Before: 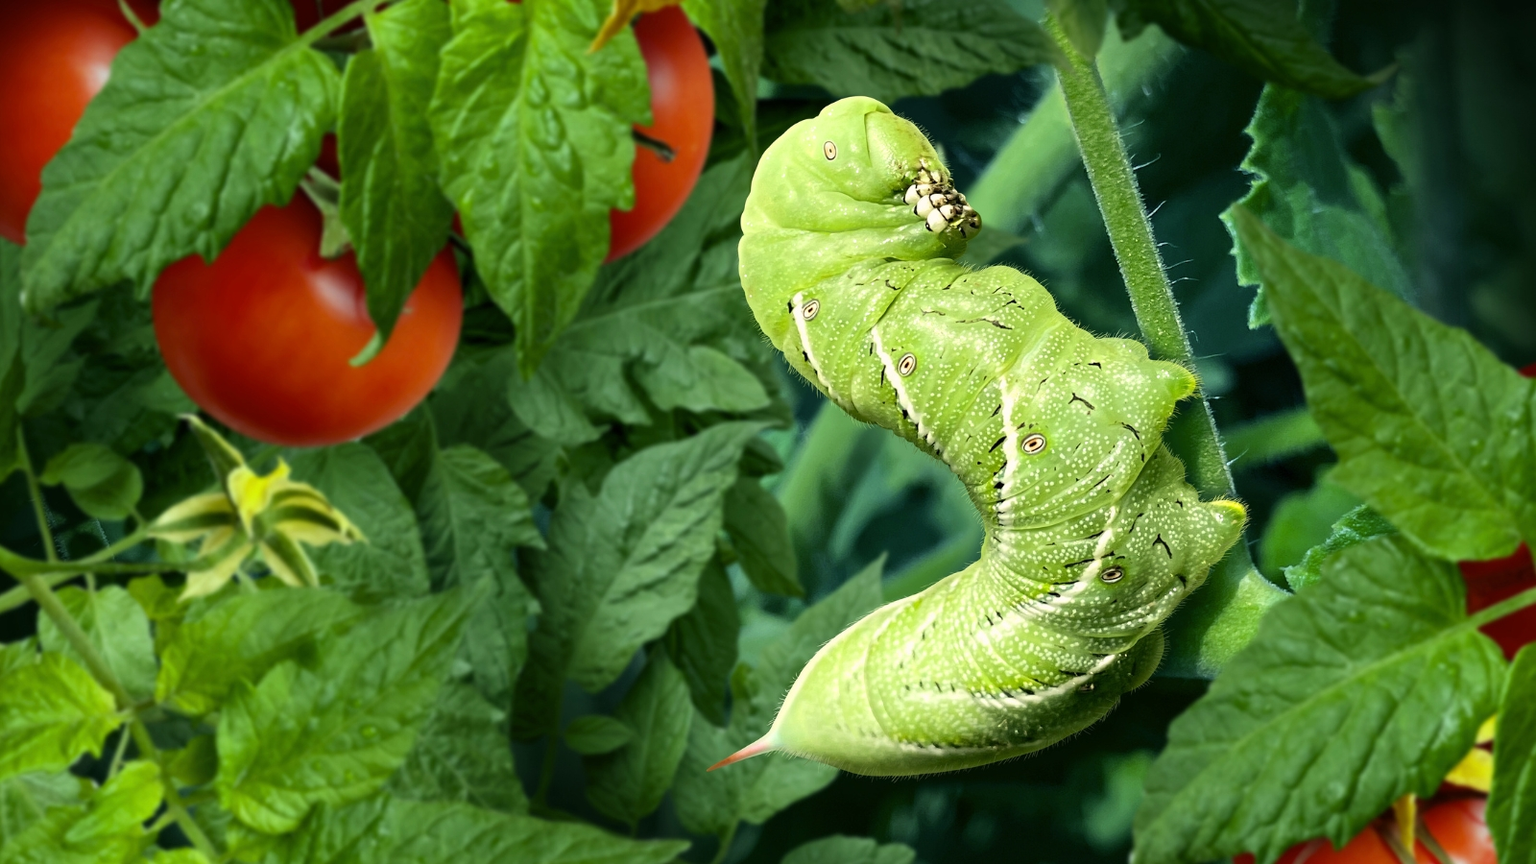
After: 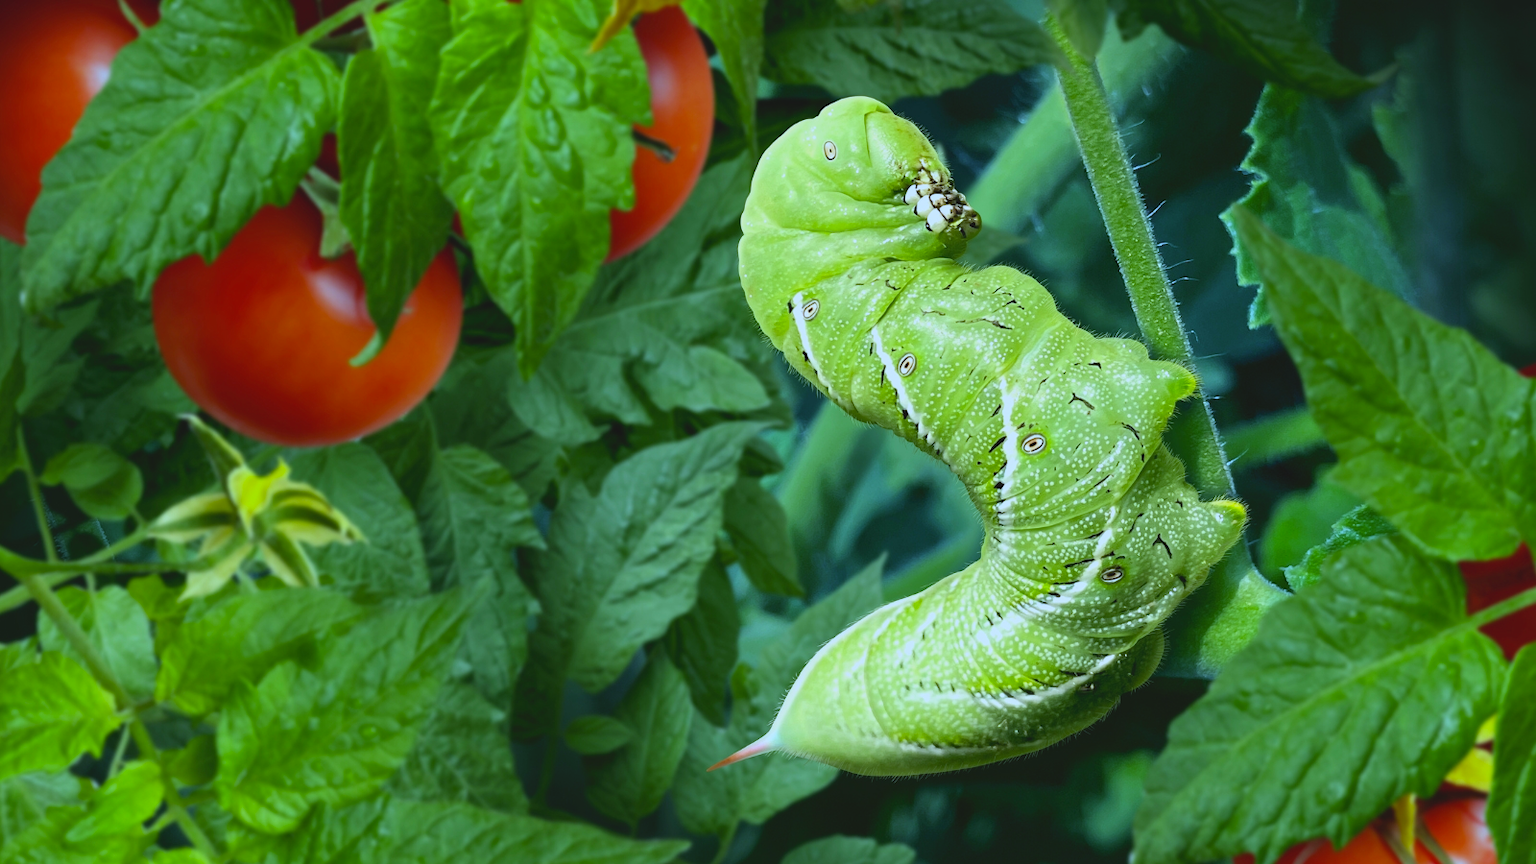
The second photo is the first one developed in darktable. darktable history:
white balance: red 0.871, blue 1.249
color balance: on, module defaults
lowpass: radius 0.1, contrast 0.85, saturation 1.1, unbound 0
